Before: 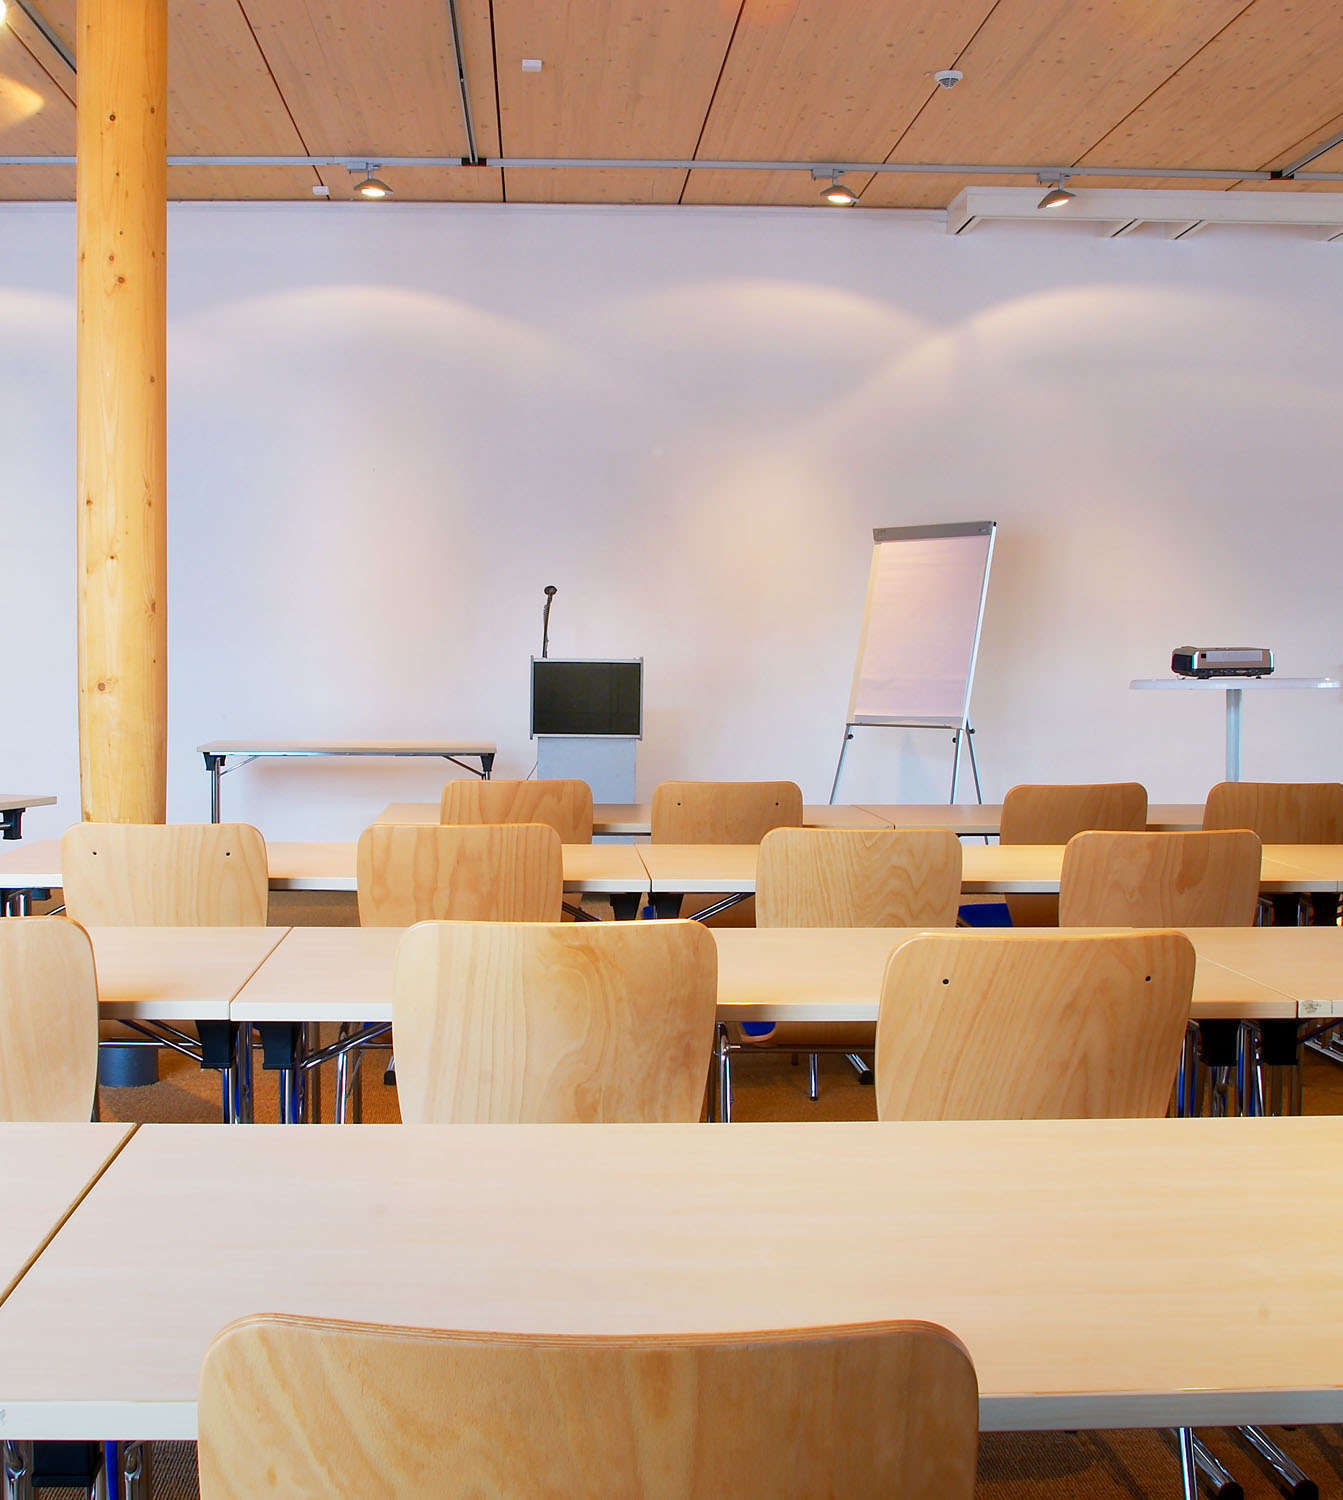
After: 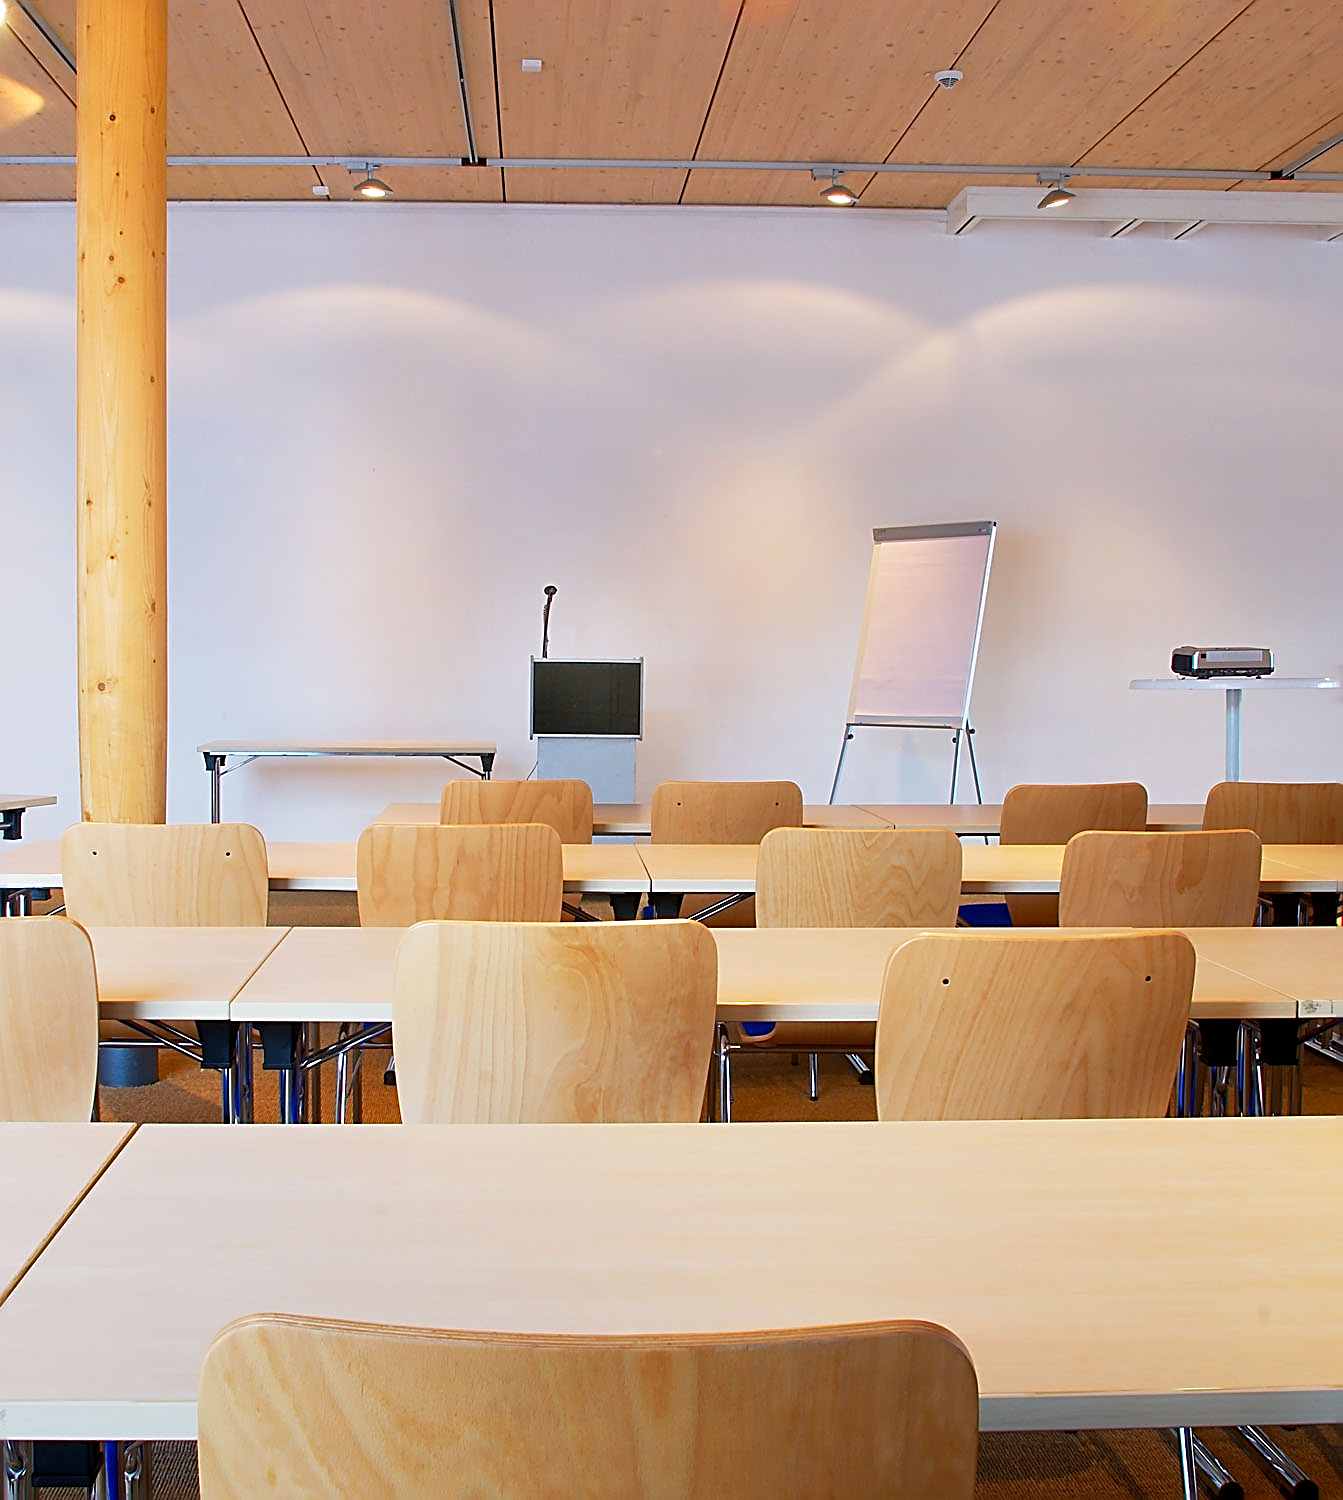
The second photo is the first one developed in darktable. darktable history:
tone equalizer: on, module defaults
sharpen: radius 2.568, amount 0.688
